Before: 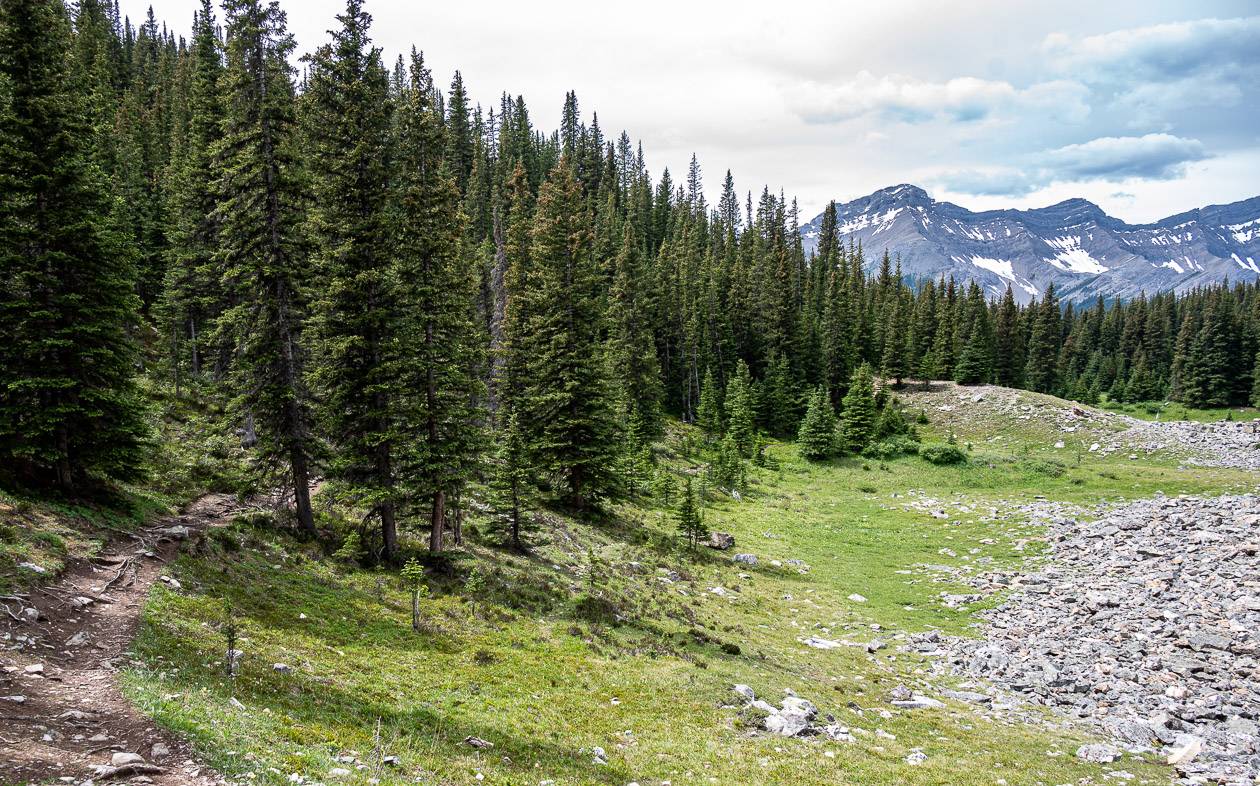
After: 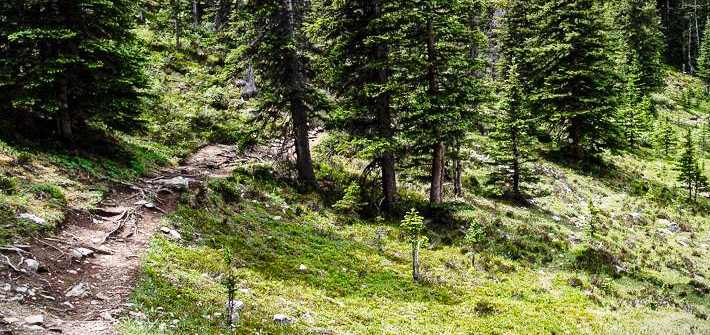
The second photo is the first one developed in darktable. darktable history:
base curve: curves: ch0 [(0, 0) (0.028, 0.03) (0.121, 0.232) (0.46, 0.748) (0.859, 0.968) (1, 1)], preserve colors none
vignetting: fall-off start 91%, fall-off radius 39.39%, brightness -0.182, saturation -0.3, width/height ratio 1.219, shape 1.3, dithering 8-bit output, unbound false
shadows and highlights: soften with gaussian
color calibration: illuminant same as pipeline (D50), adaptation none (bypass), gamut compression 1.72
crop: top 44.483%, right 43.593%, bottom 12.892%
